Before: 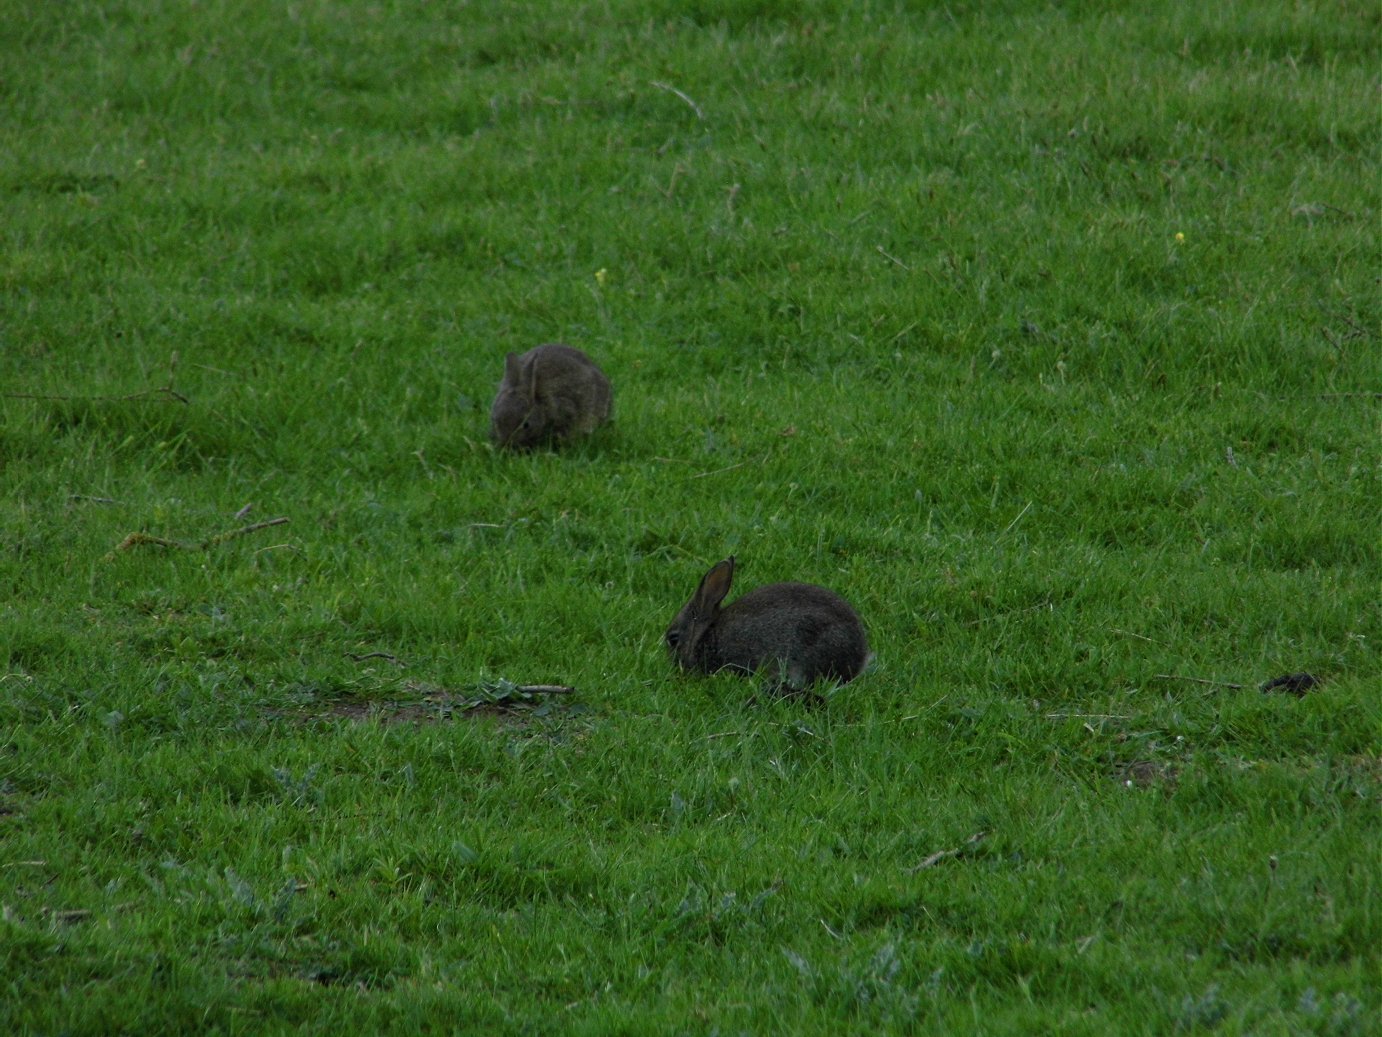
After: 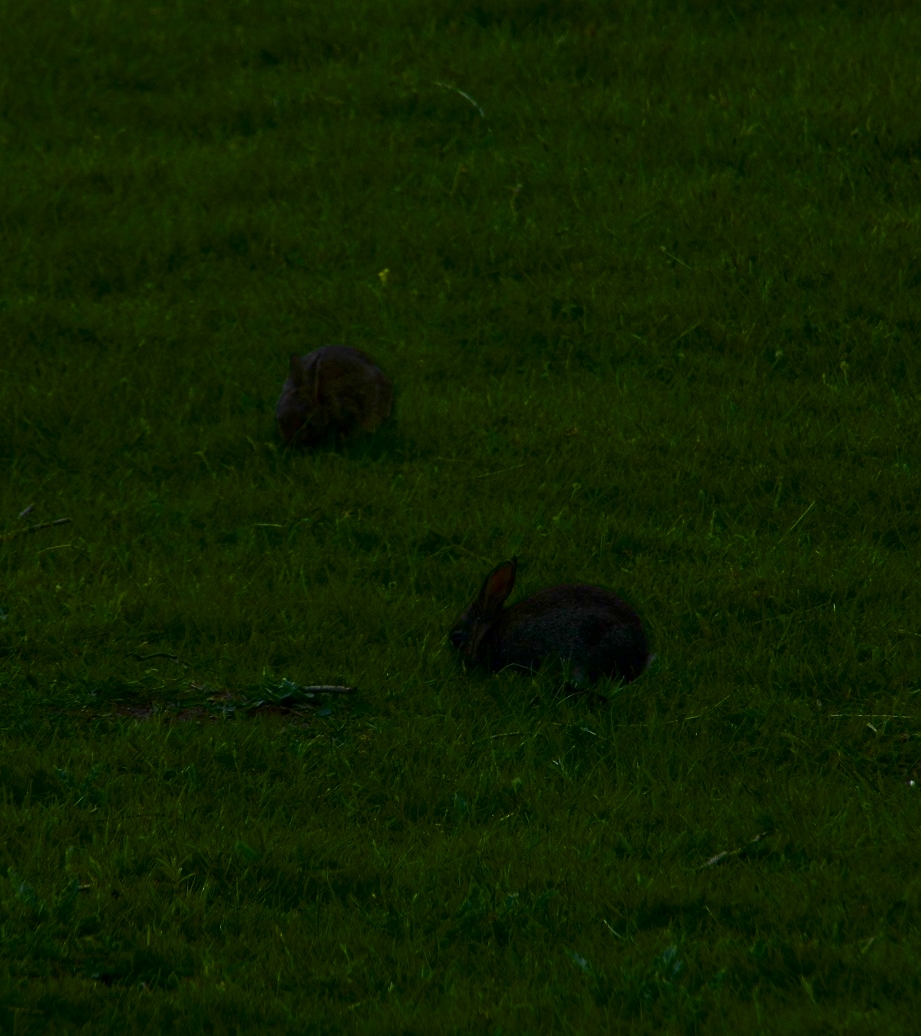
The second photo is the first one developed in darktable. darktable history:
color zones: curves: ch0 [(0.099, 0.624) (0.257, 0.596) (0.384, 0.376) (0.529, 0.492) (0.697, 0.564) (0.768, 0.532) (0.908, 0.644)]; ch1 [(0.112, 0.564) (0.254, 0.612) (0.432, 0.676) (0.592, 0.456) (0.743, 0.684) (0.888, 0.536)]; ch2 [(0.25, 0.5) (0.469, 0.36) (0.75, 0.5)]
crop and rotate: left 15.754%, right 17.579%
contrast brightness saturation: brightness -0.52
